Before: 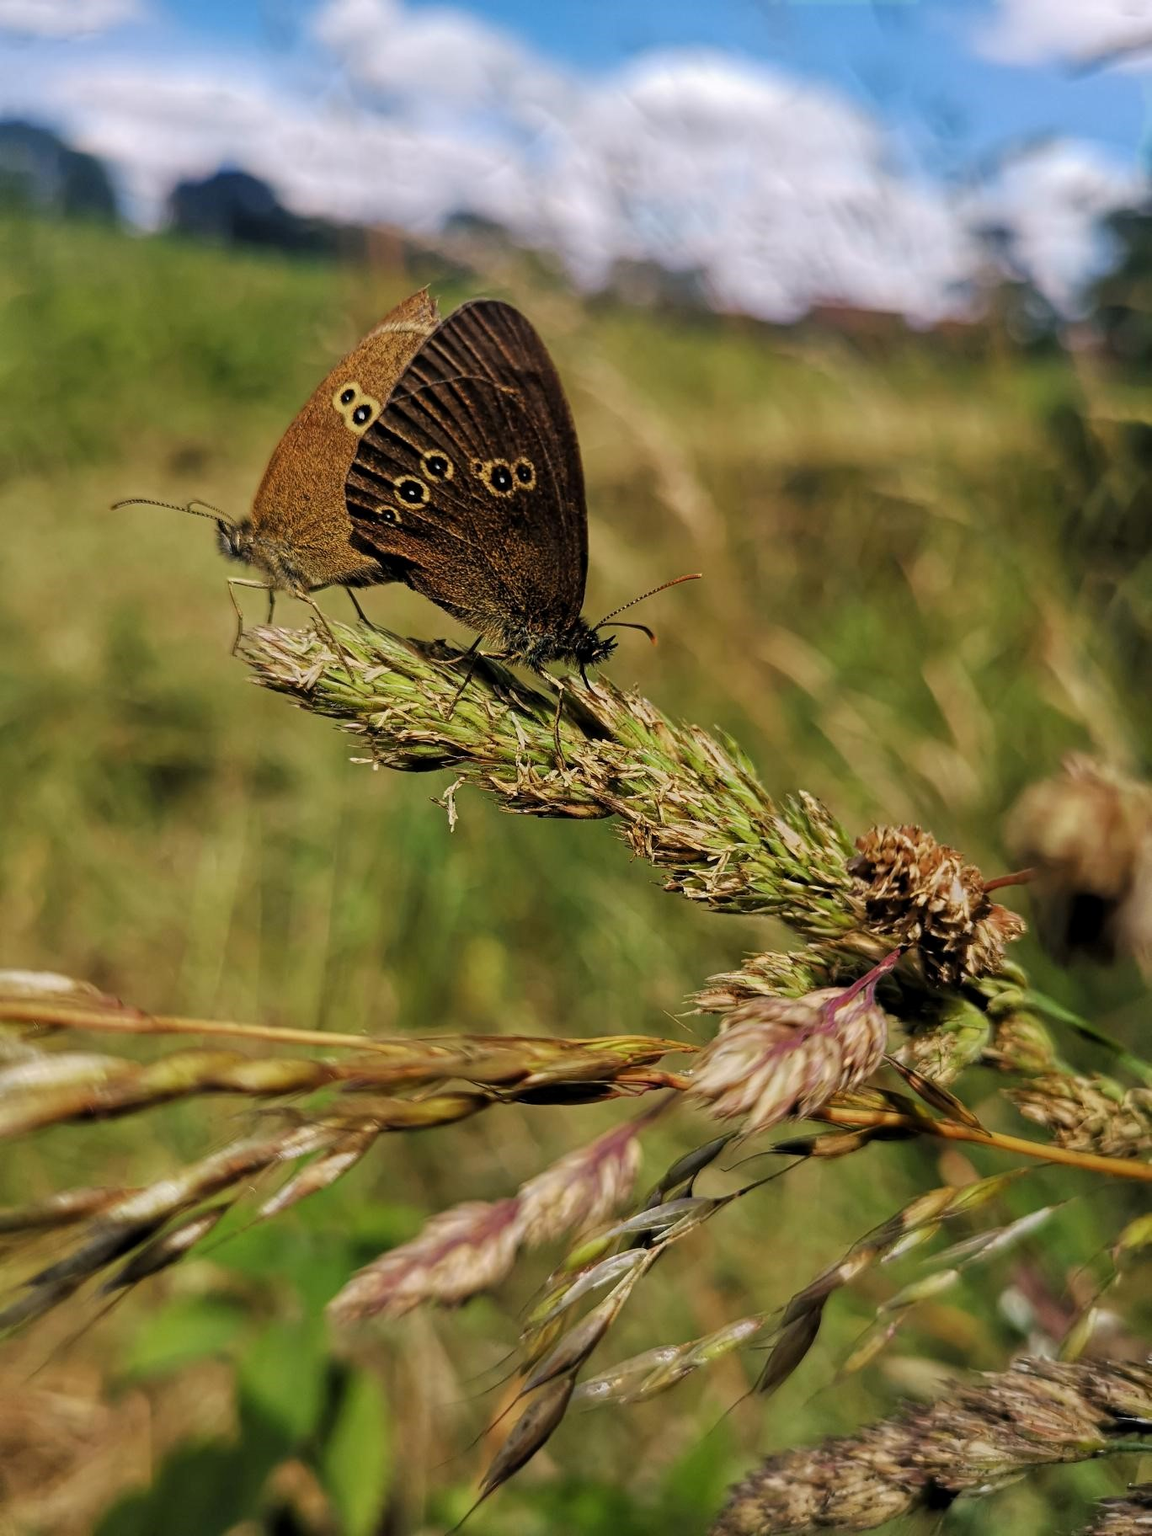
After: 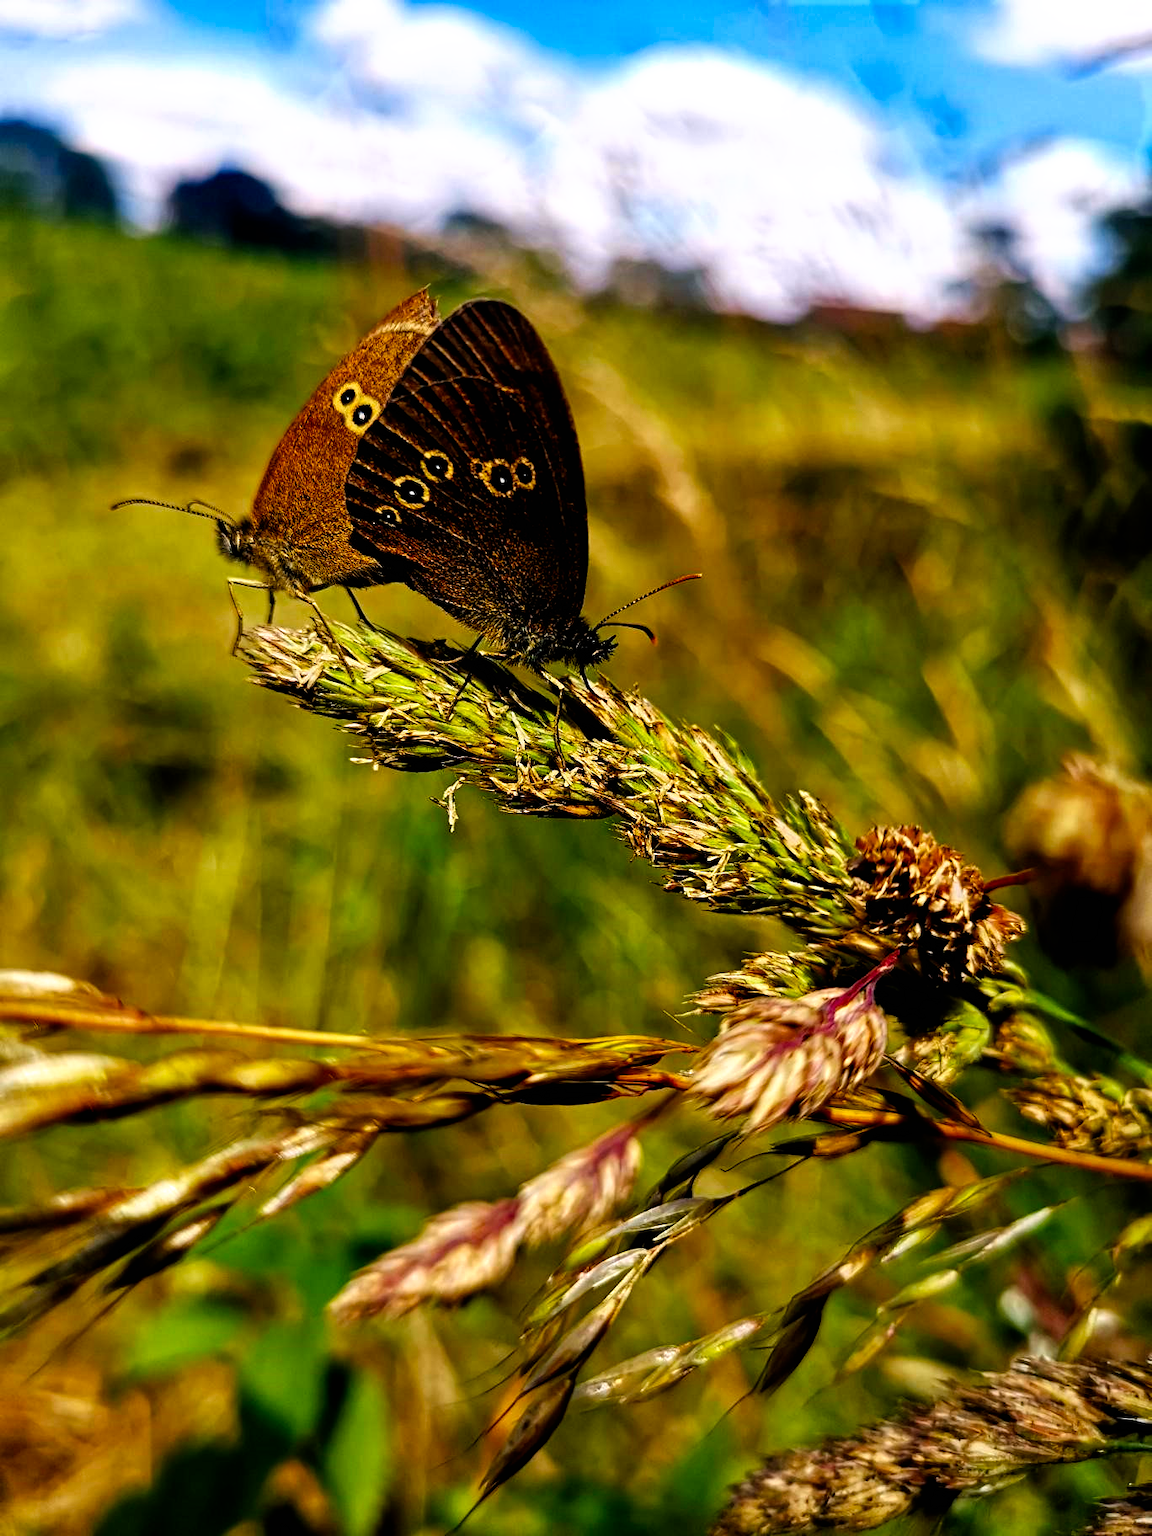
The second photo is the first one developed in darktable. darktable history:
filmic rgb: black relative exposure -8.2 EV, white relative exposure 2.2 EV, threshold 3 EV, hardness 7.11, latitude 85.74%, contrast 1.696, highlights saturation mix -4%, shadows ↔ highlights balance -2.69%, preserve chrominance no, color science v5 (2021), contrast in shadows safe, contrast in highlights safe, enable highlight reconstruction true
color balance rgb "[modern colors]": linear chroma grading › shadows -8%, linear chroma grading › global chroma 10%, perceptual saturation grading › global saturation 2%, perceptual saturation grading › highlights -2%, perceptual saturation grading › mid-tones 4%, perceptual saturation grading › shadows 8%, perceptual brilliance grading › global brilliance 2%, perceptual brilliance grading › highlights -4%, global vibrance 16%, saturation formula JzAzBz (2021)
